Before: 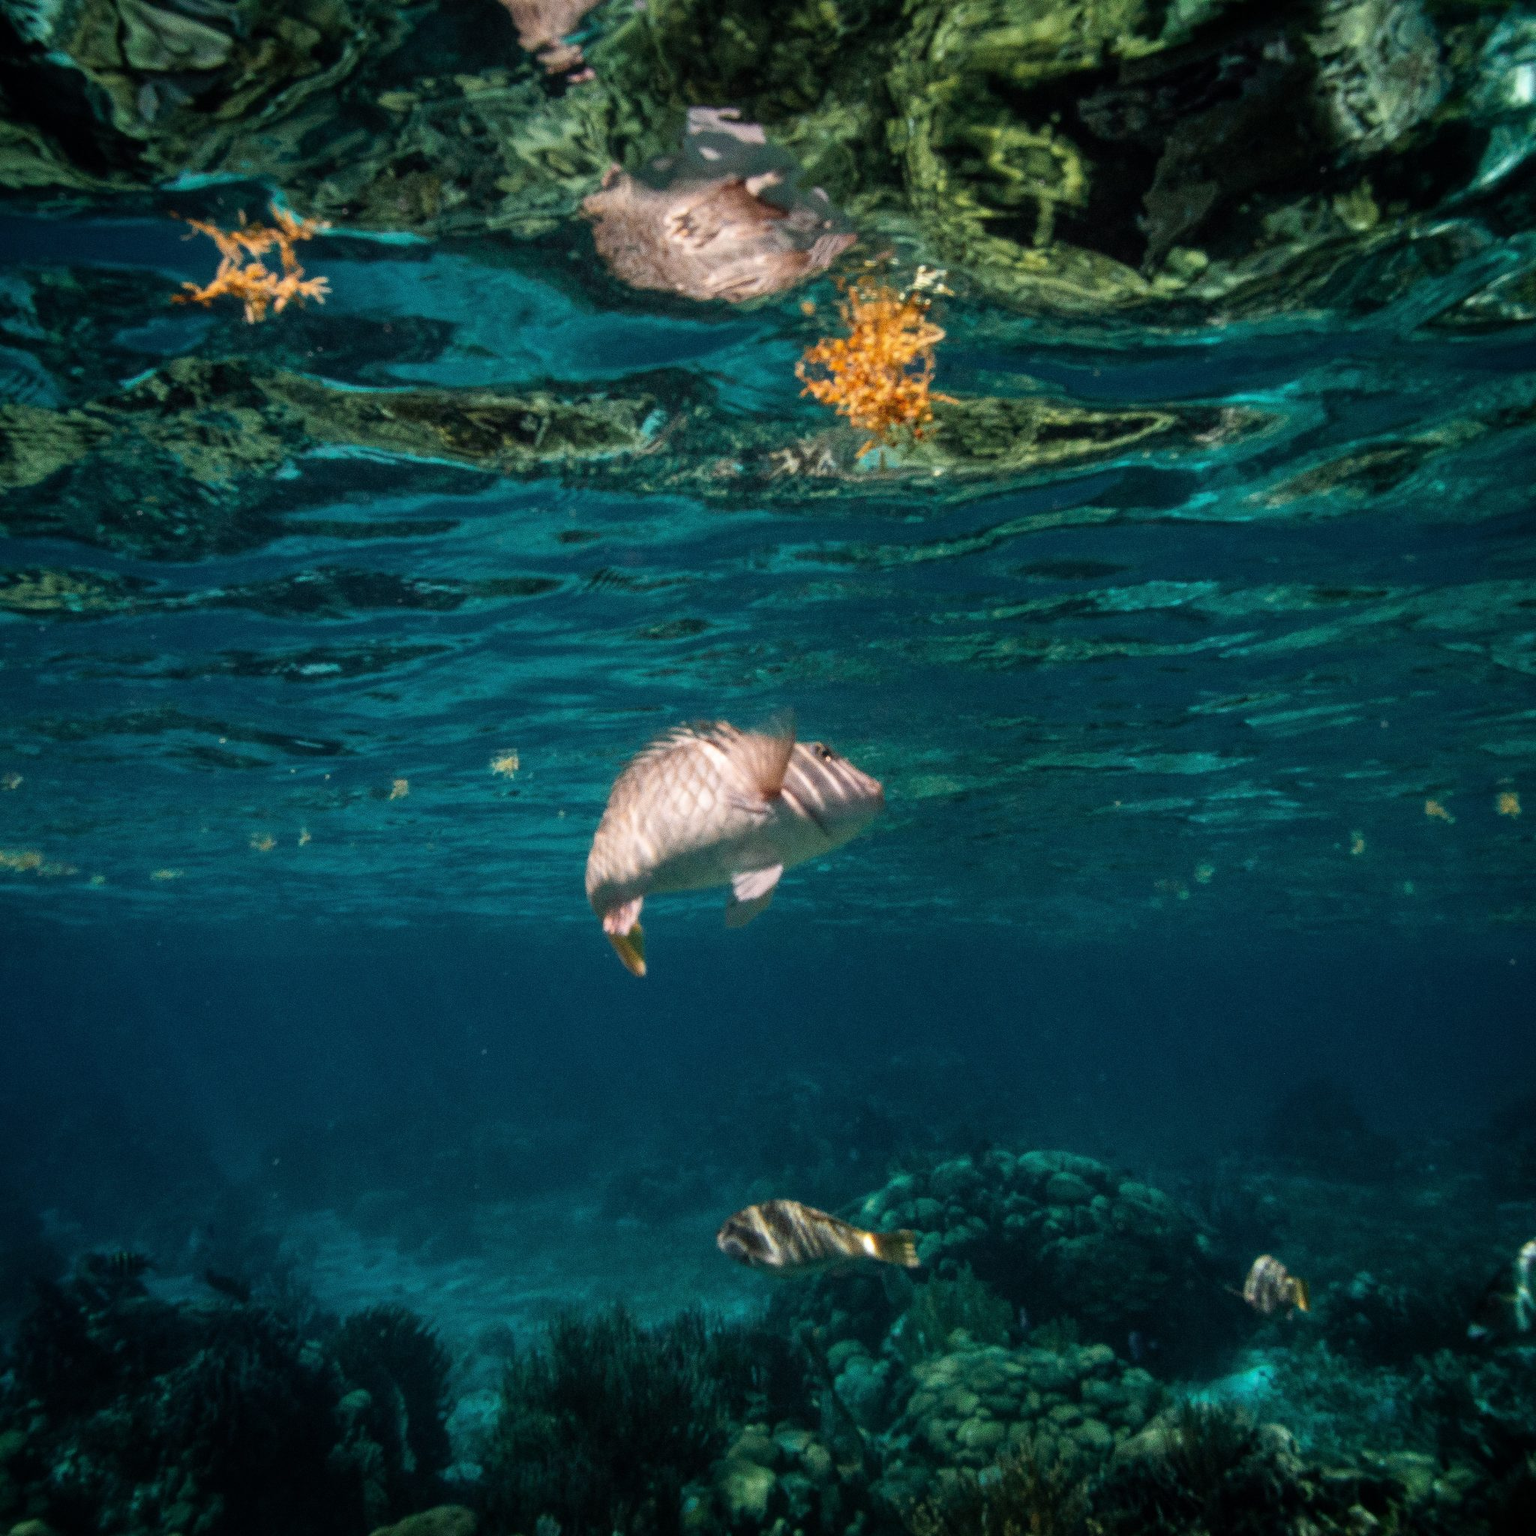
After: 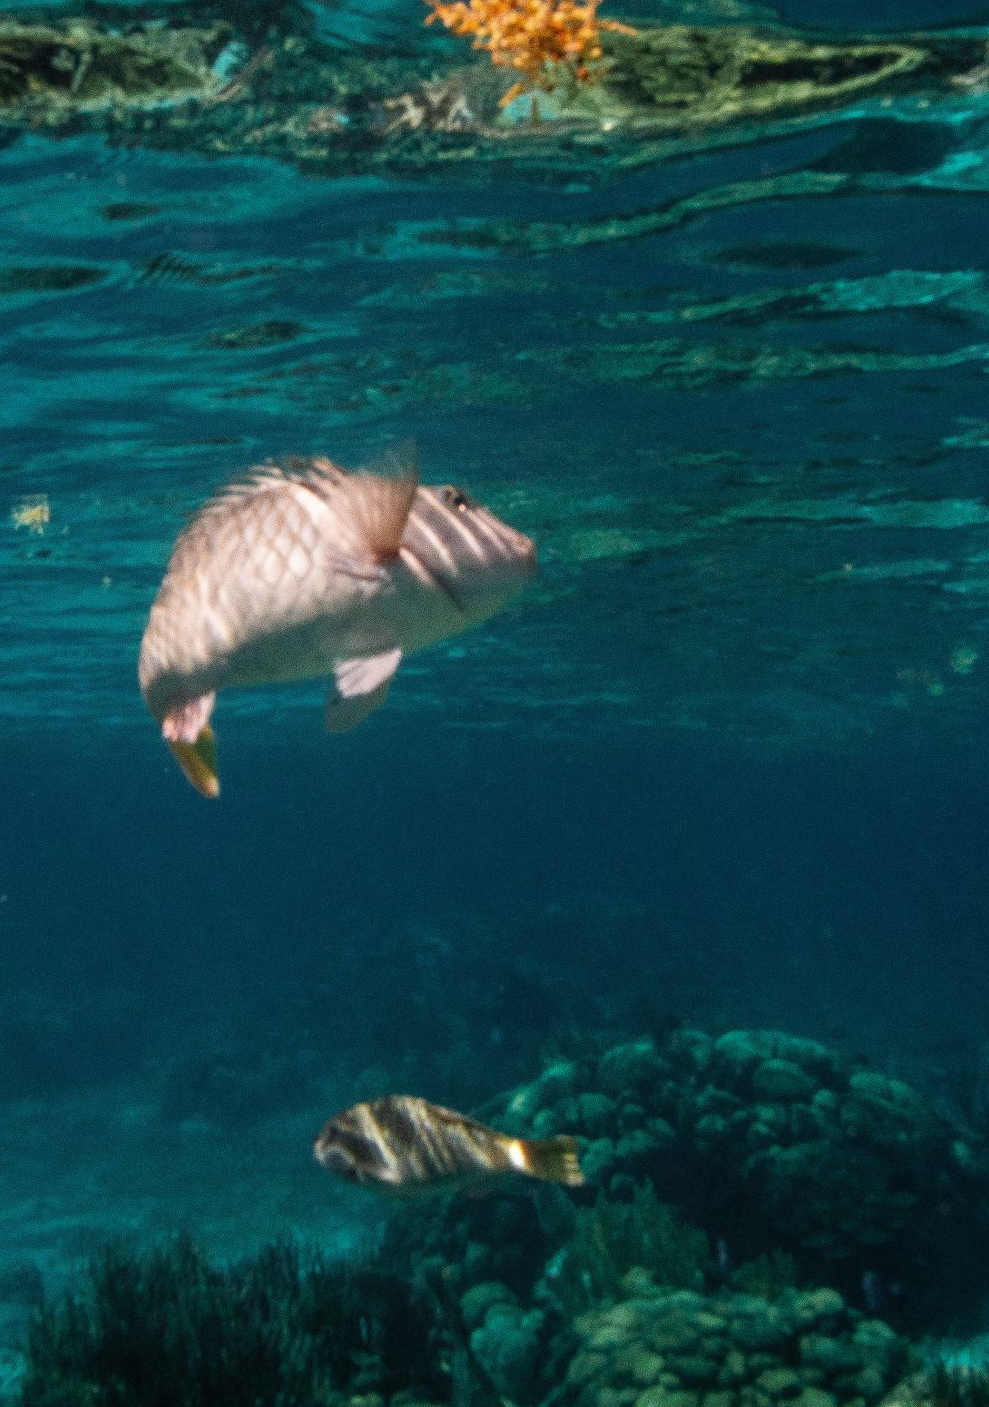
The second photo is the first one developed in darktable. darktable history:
local contrast: mode bilateral grid, contrast 100, coarseness 100, detail 91%, midtone range 0.2
crop: left 31.379%, top 24.658%, right 20.326%, bottom 6.628%
